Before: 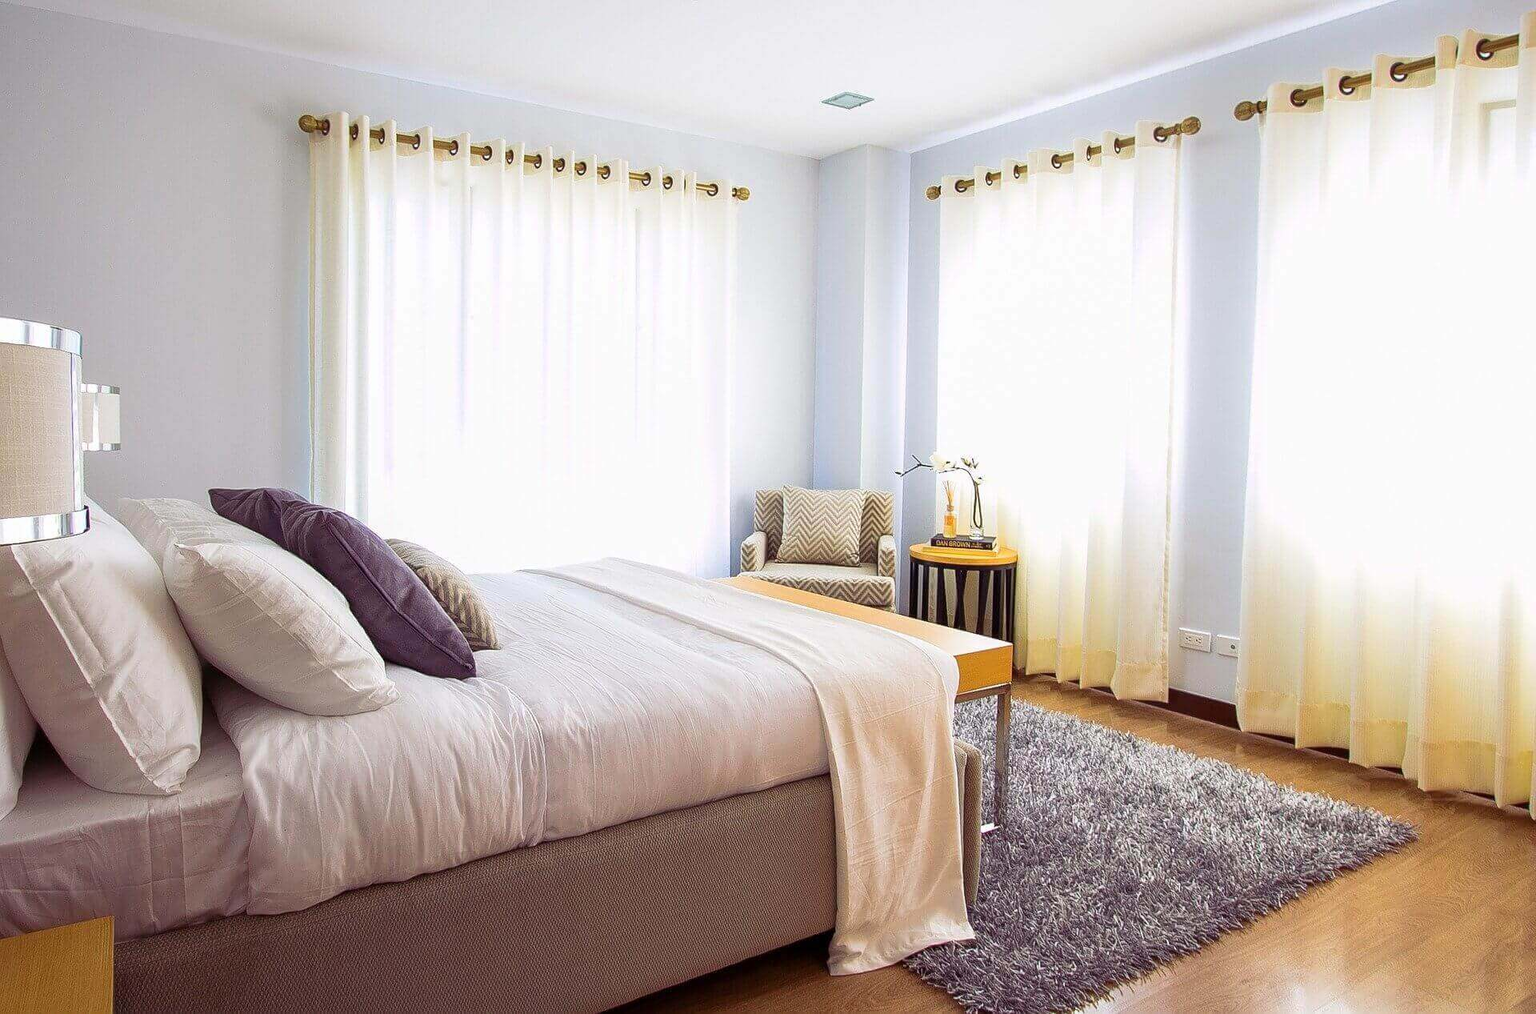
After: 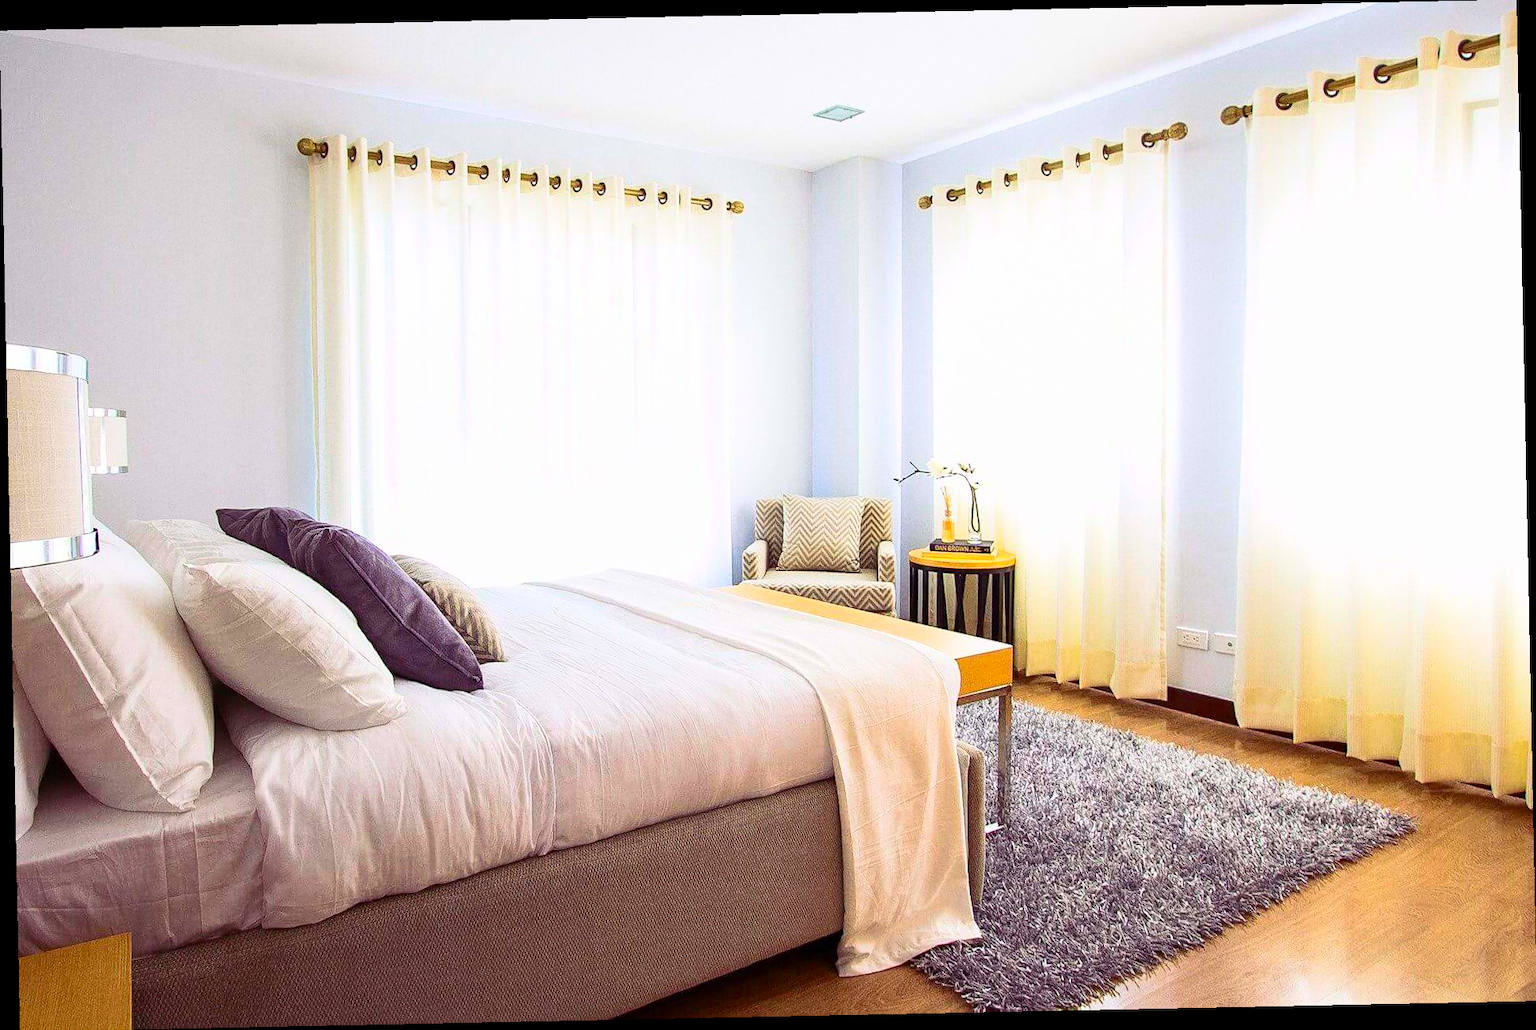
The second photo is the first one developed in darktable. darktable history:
contrast brightness saturation: contrast 0.23, brightness 0.1, saturation 0.29
rotate and perspective: rotation -1.17°, automatic cropping off
grain: coarseness 0.09 ISO
